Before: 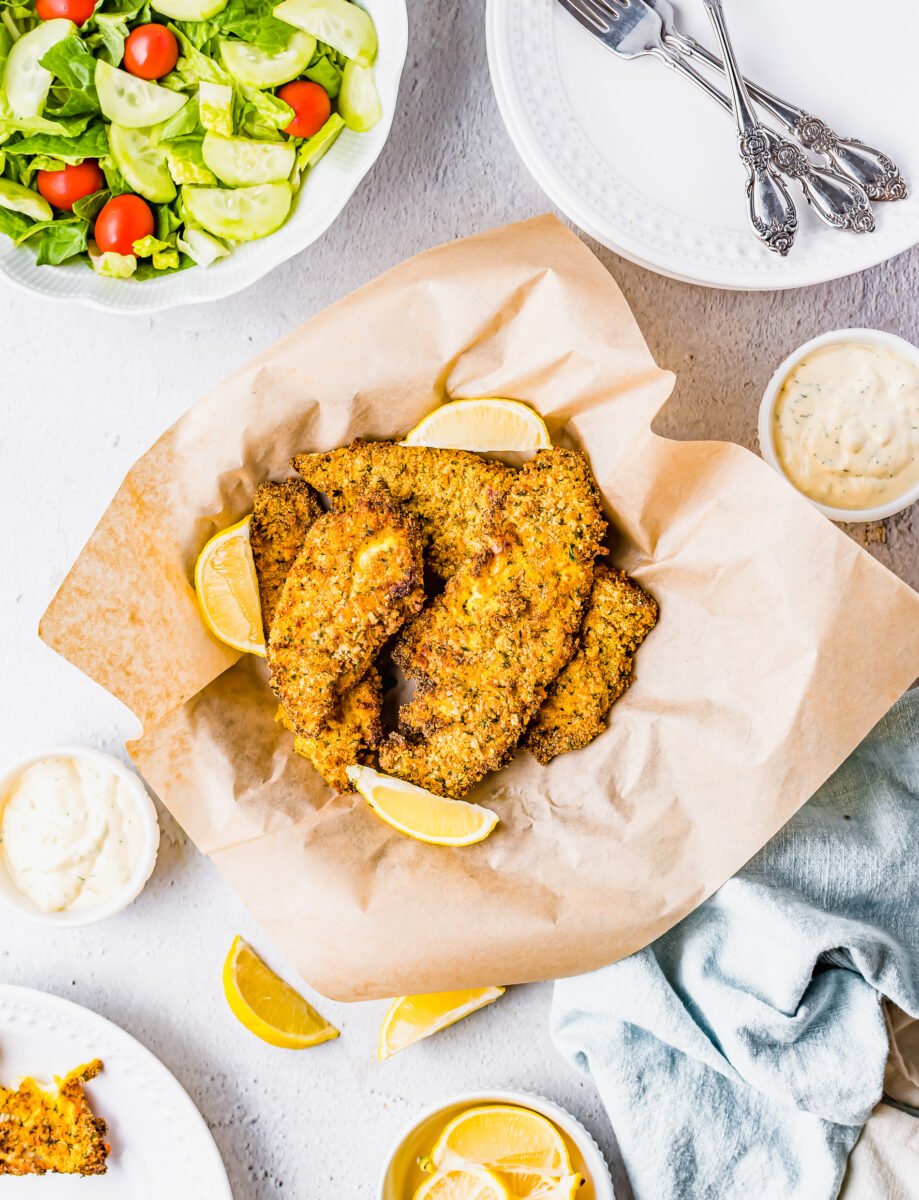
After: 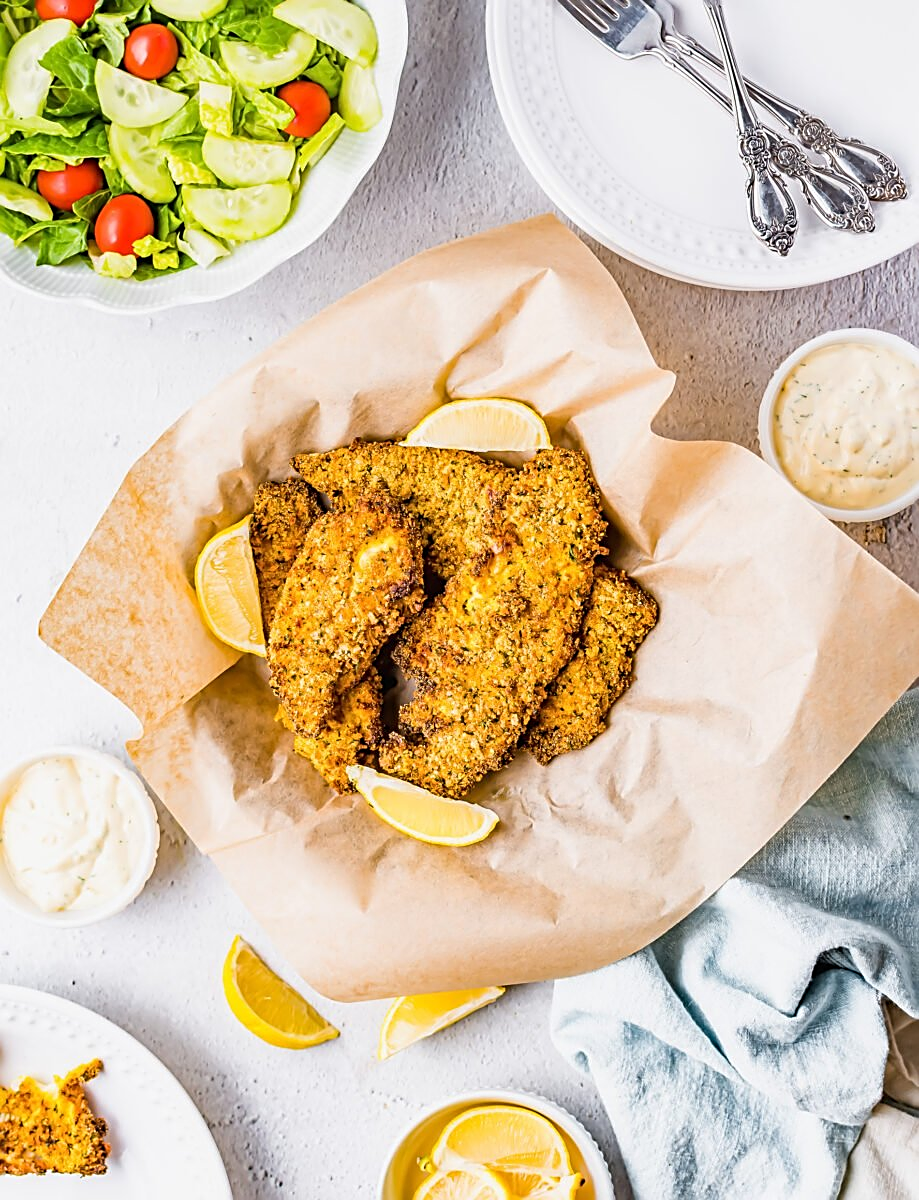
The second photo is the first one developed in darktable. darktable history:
sharpen: amount 0.59
